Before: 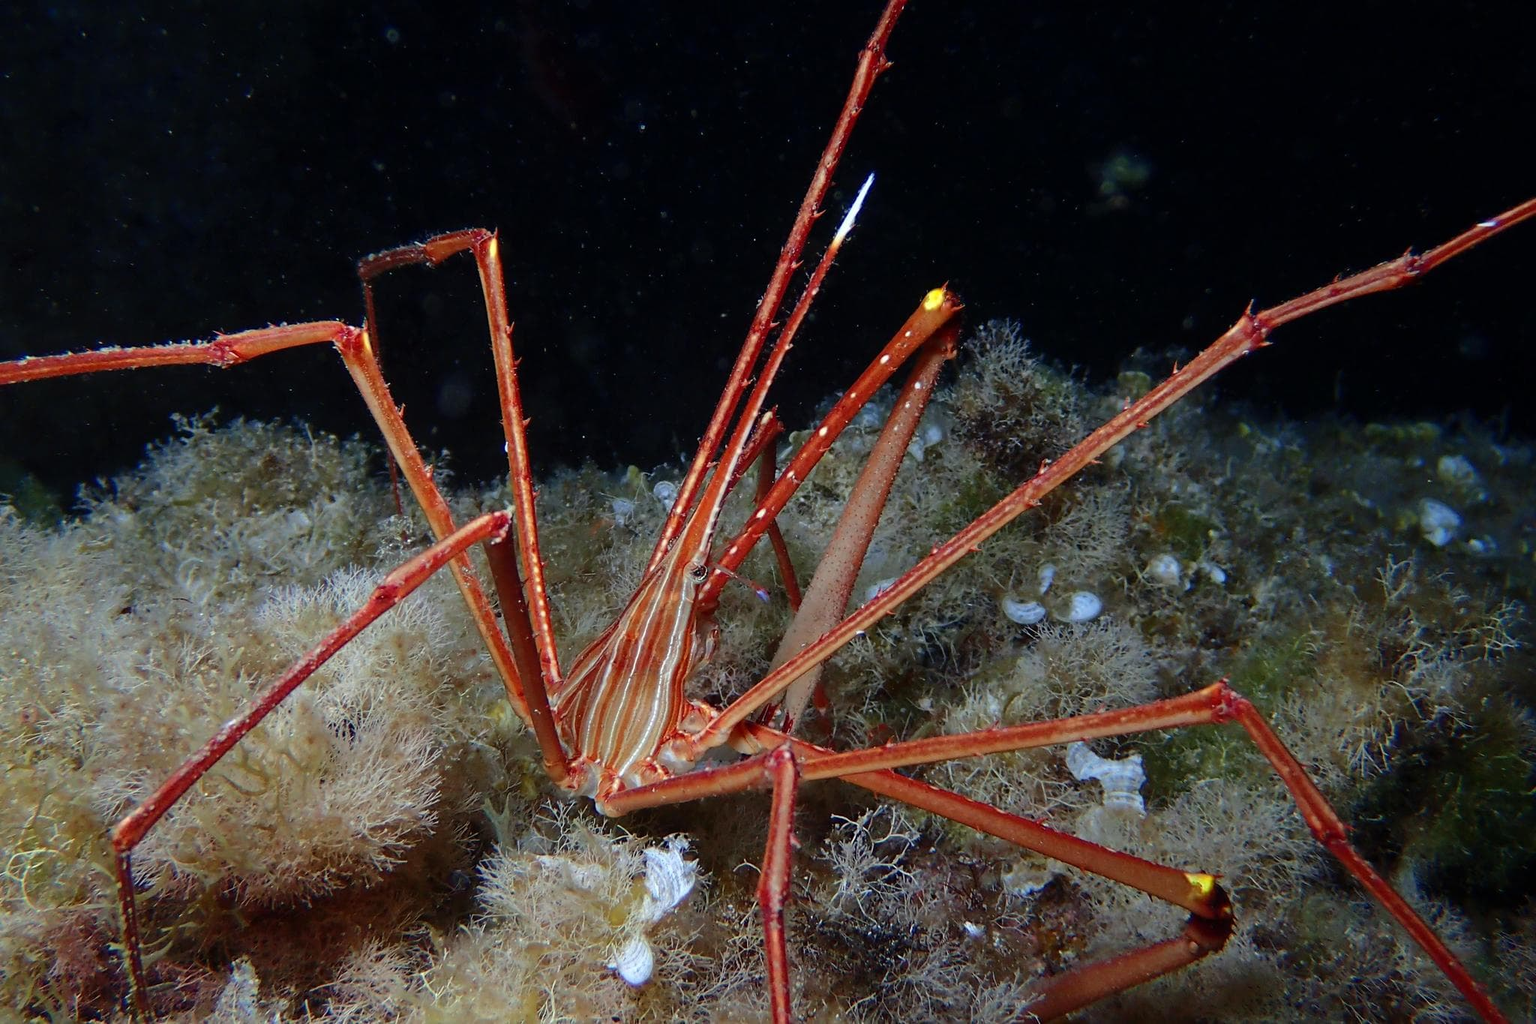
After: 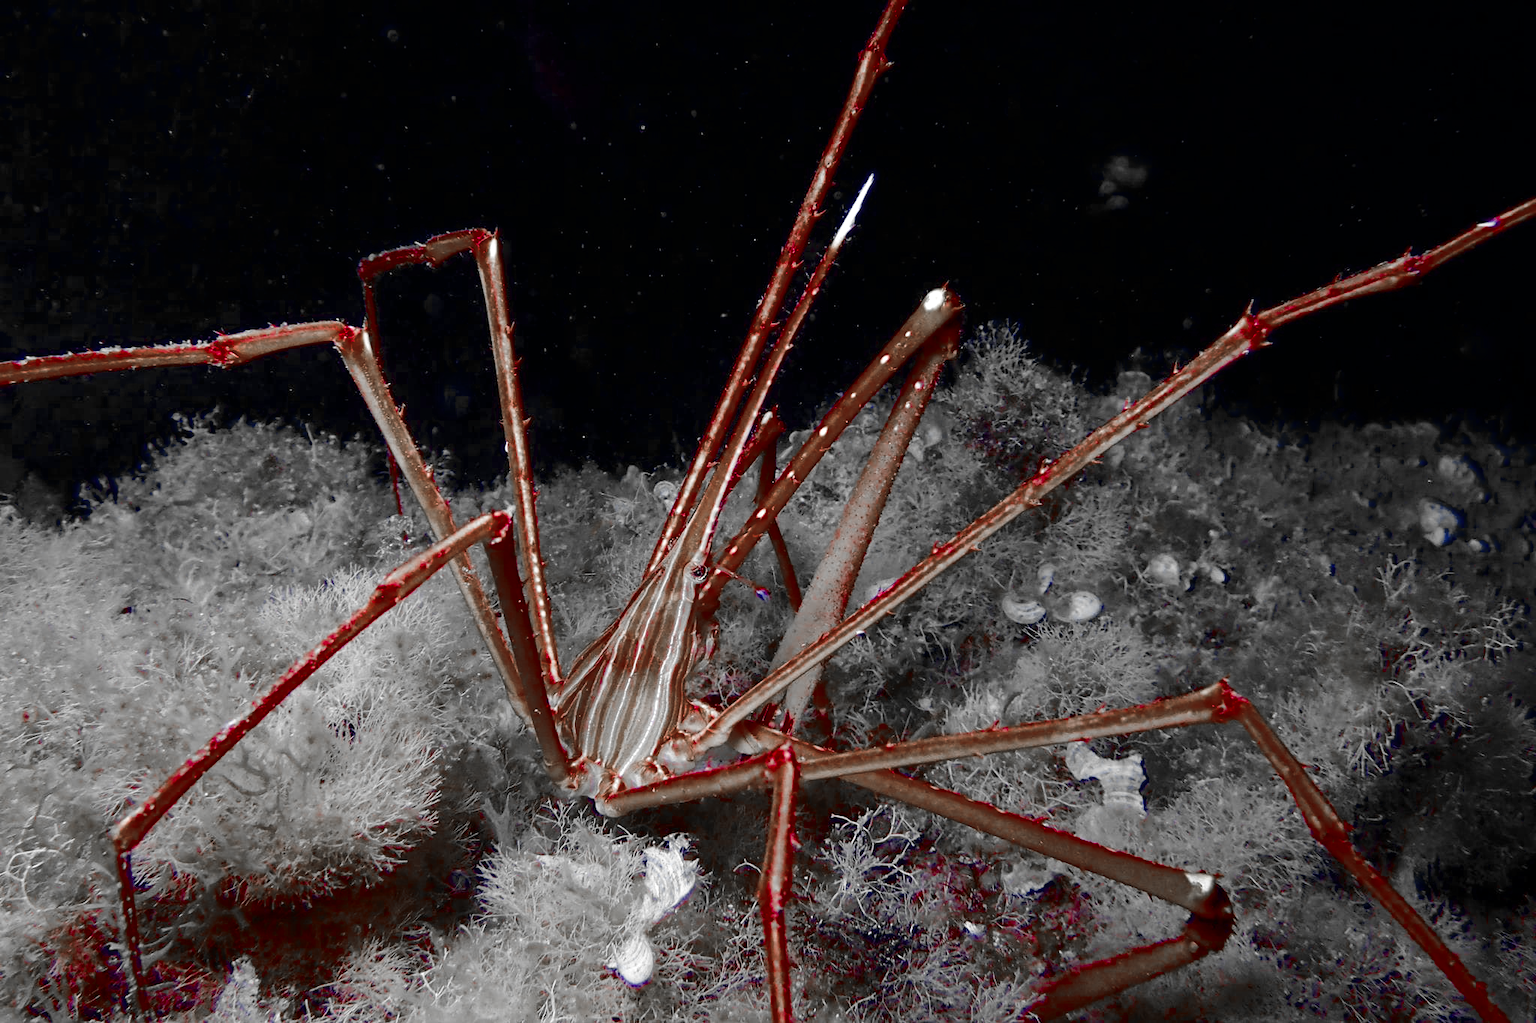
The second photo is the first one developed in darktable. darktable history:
color balance rgb: shadows lift › chroma 1.619%, shadows lift › hue 258.66°, power › luminance -3.882%, power › hue 143.43°, linear chroma grading › global chroma 3.762%, perceptual saturation grading › global saturation 20%, perceptual saturation grading › highlights -24.977%, perceptual saturation grading › shadows 49.999%, global vibrance -8.801%, contrast -12.649%, saturation formula JzAzBz (2021)
exposure: black level correction 0.001, exposure 0.498 EV, compensate highlight preservation false
color zones: curves: ch0 [(0, 0.278) (0.143, 0.5) (0.286, 0.5) (0.429, 0.5) (0.571, 0.5) (0.714, 0.5) (0.857, 0.5) (1, 0.5)]; ch1 [(0, 1) (0.143, 0.165) (0.286, 0) (0.429, 0) (0.571, 0) (0.714, 0) (0.857, 0.5) (1, 0.5)]; ch2 [(0, 0.508) (0.143, 0.5) (0.286, 0.5) (0.429, 0.5) (0.571, 0.5) (0.714, 0.5) (0.857, 0.5) (1, 0.5)]
